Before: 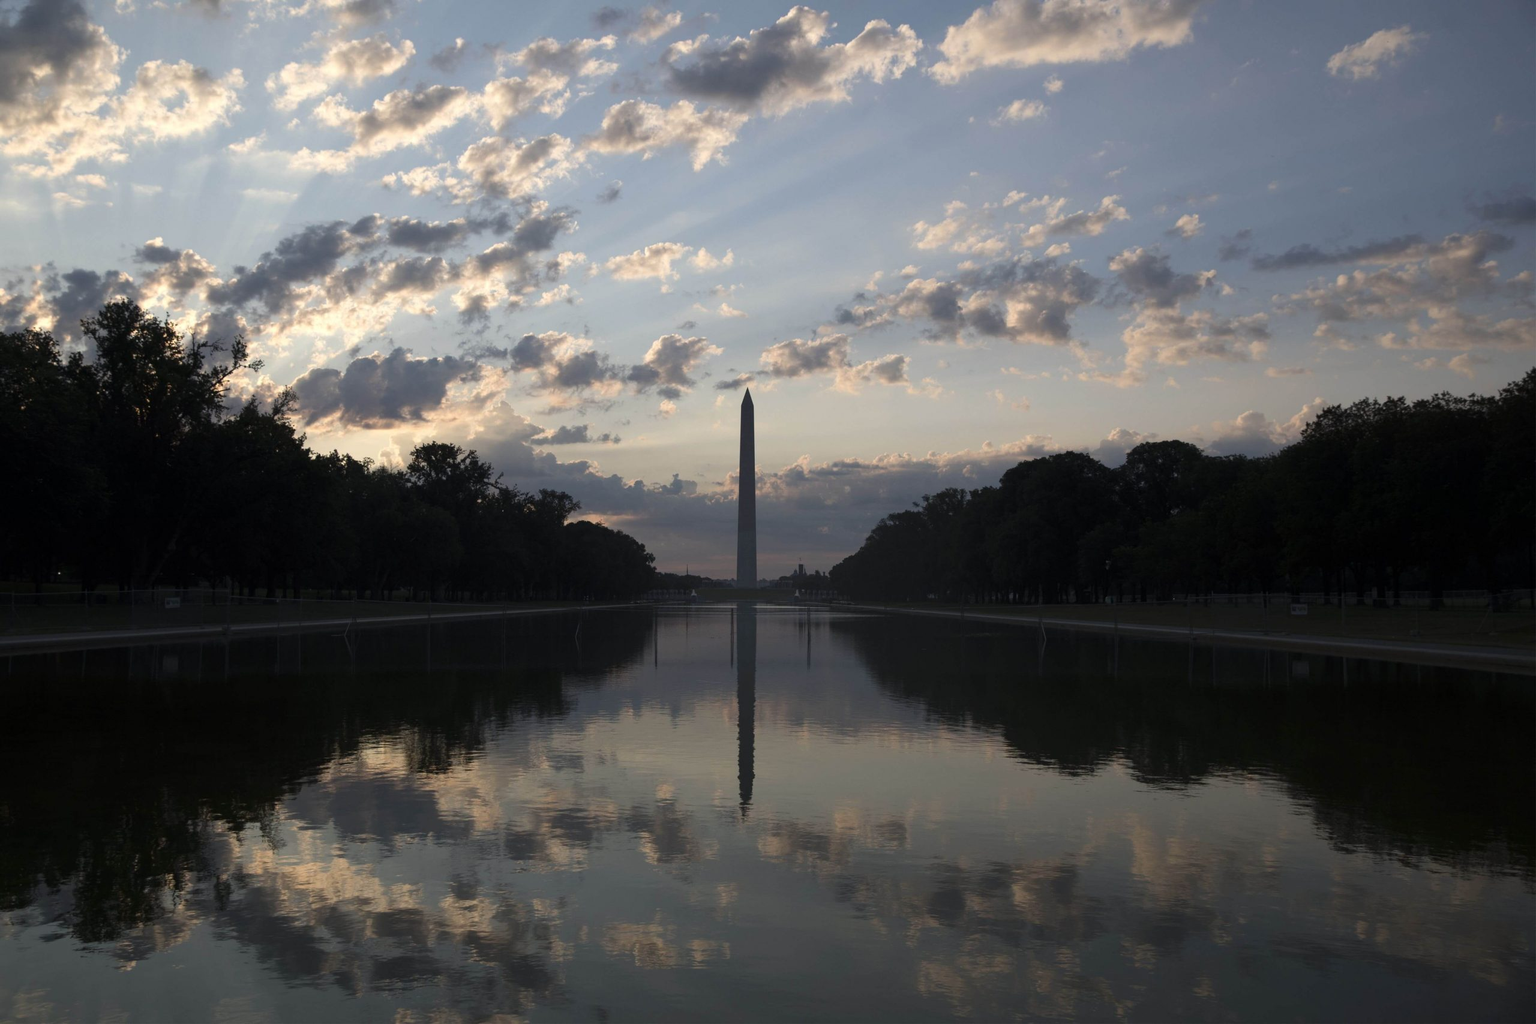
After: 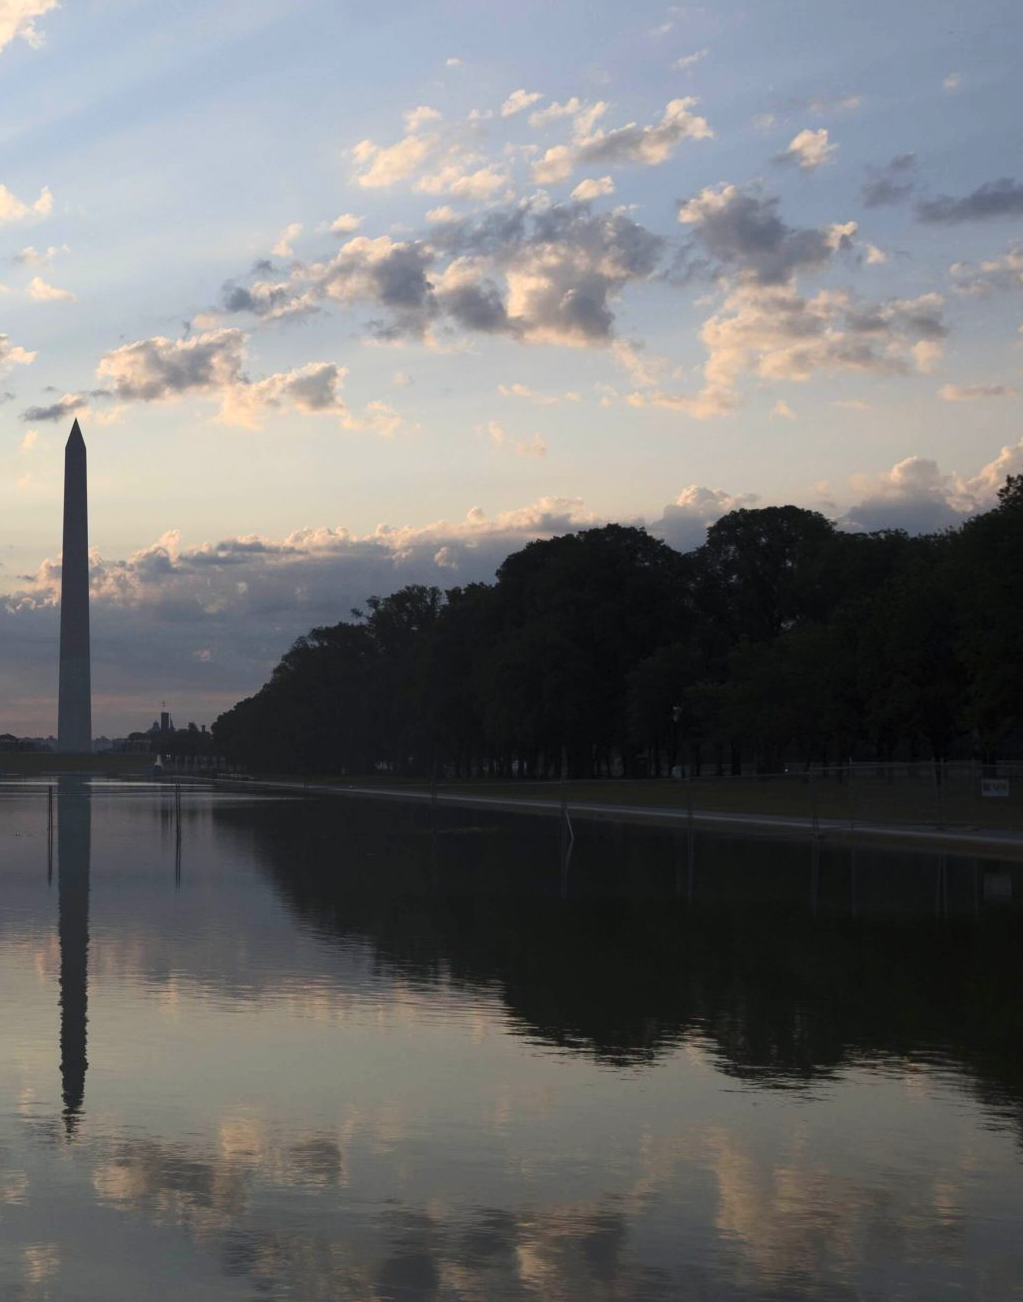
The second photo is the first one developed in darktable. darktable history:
contrast brightness saturation: contrast 0.2, brightness 0.16, saturation 0.22
crop: left 45.721%, top 13.393%, right 14.118%, bottom 10.01%
